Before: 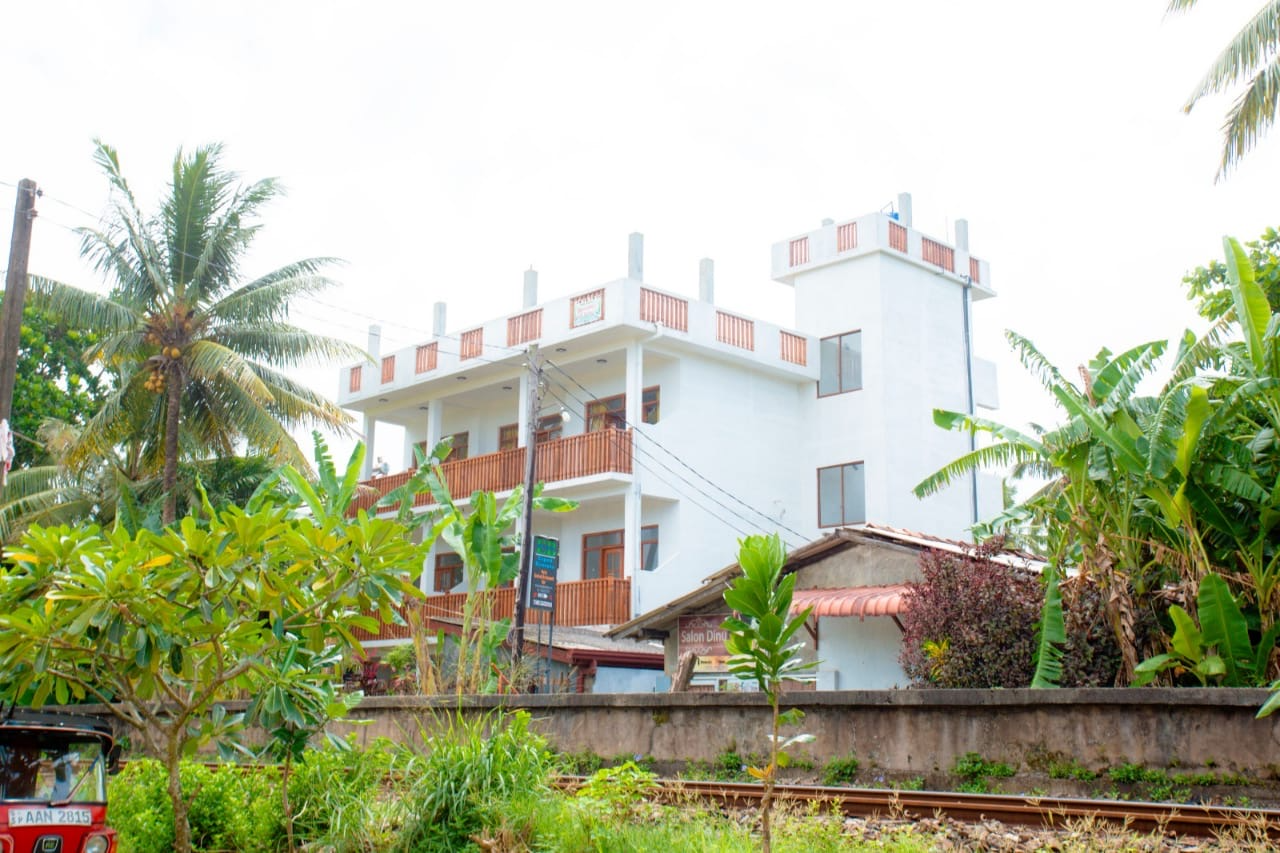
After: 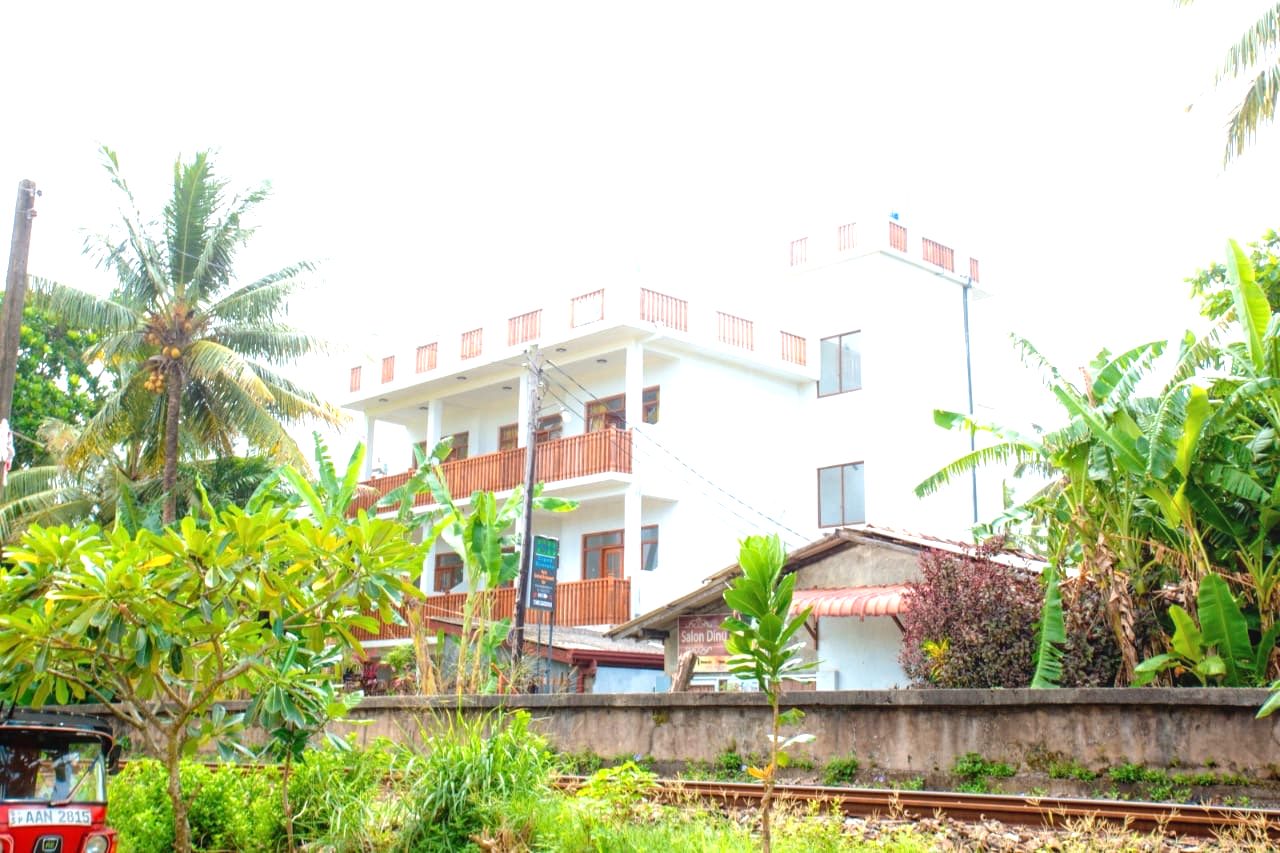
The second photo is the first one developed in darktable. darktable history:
exposure: black level correction 0, exposure 0.699 EV, compensate exposure bias true, compensate highlight preservation false
local contrast: detail 109%
